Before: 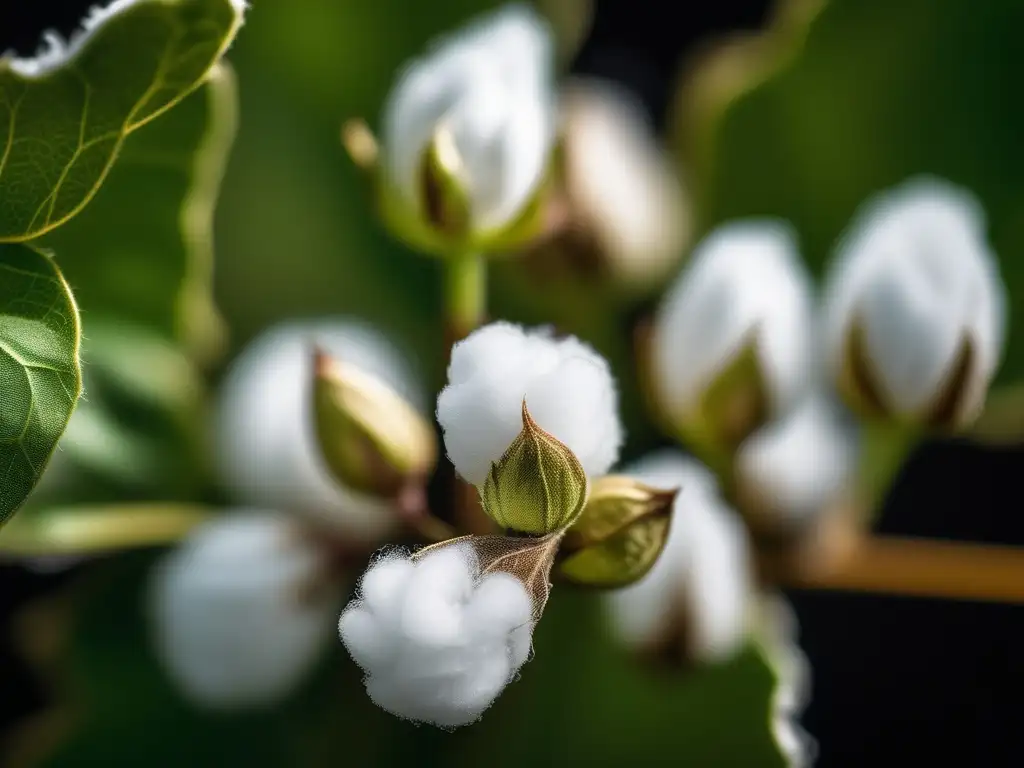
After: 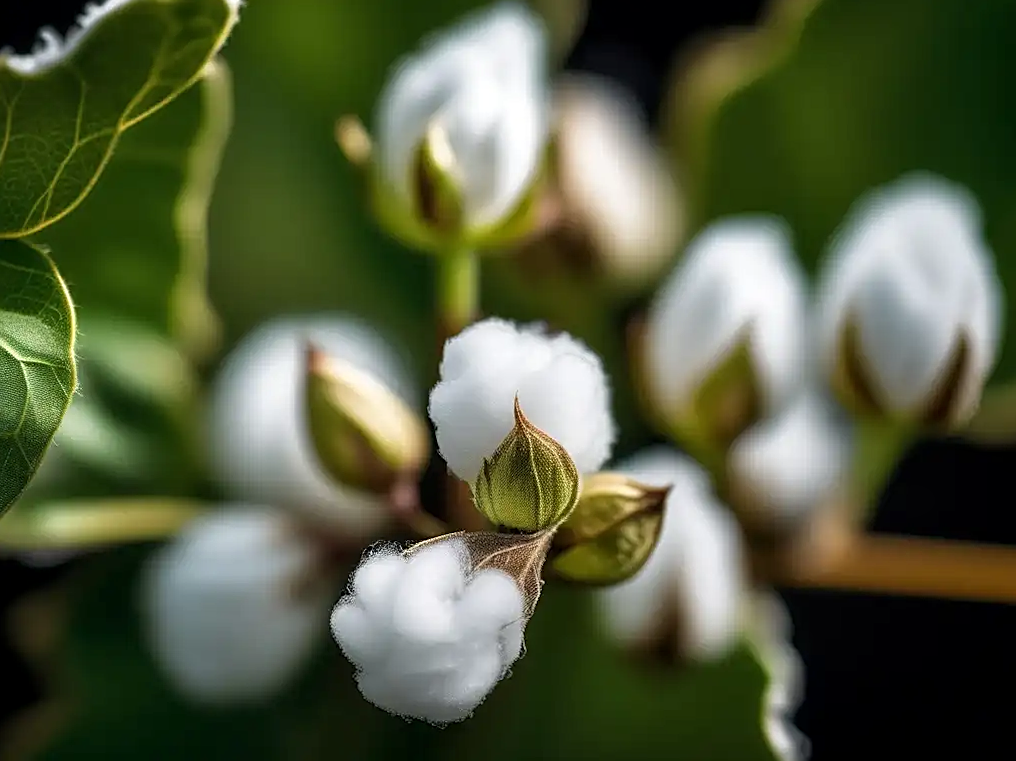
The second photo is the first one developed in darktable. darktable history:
sharpen: on, module defaults
local contrast: highlights 100%, shadows 100%, detail 120%, midtone range 0.2
rotate and perspective: rotation 0.192°, lens shift (horizontal) -0.015, crop left 0.005, crop right 0.996, crop top 0.006, crop bottom 0.99
